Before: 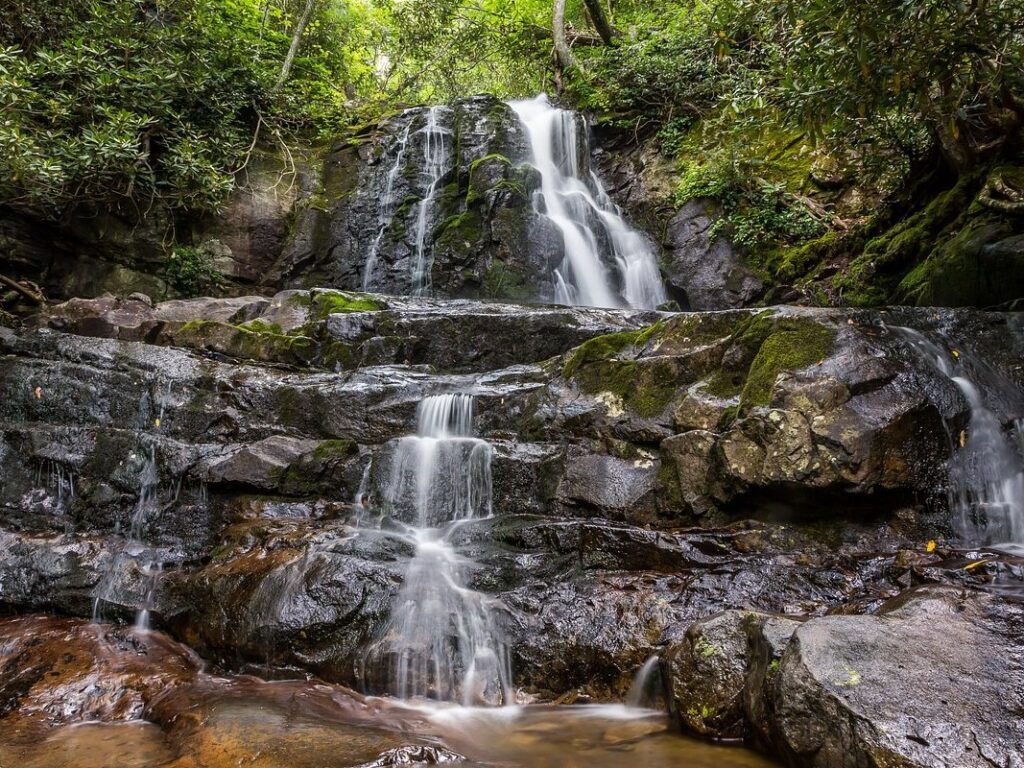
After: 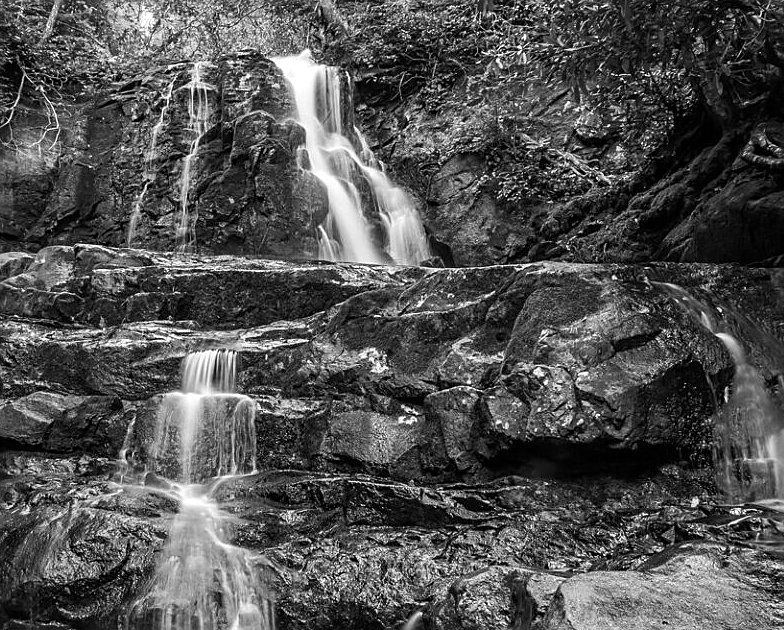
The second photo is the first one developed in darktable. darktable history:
crop: left 23.095%, top 5.827%, bottom 11.854%
color zones: curves: ch0 [(0.004, 0.588) (0.116, 0.636) (0.259, 0.476) (0.423, 0.464) (0.75, 0.5)]; ch1 [(0, 0) (0.143, 0) (0.286, 0) (0.429, 0) (0.571, 0) (0.714, 0) (0.857, 0)]
contrast brightness saturation: contrast 0.08, saturation 0.2
sharpen: on, module defaults
white balance: red 1.042, blue 1.17
